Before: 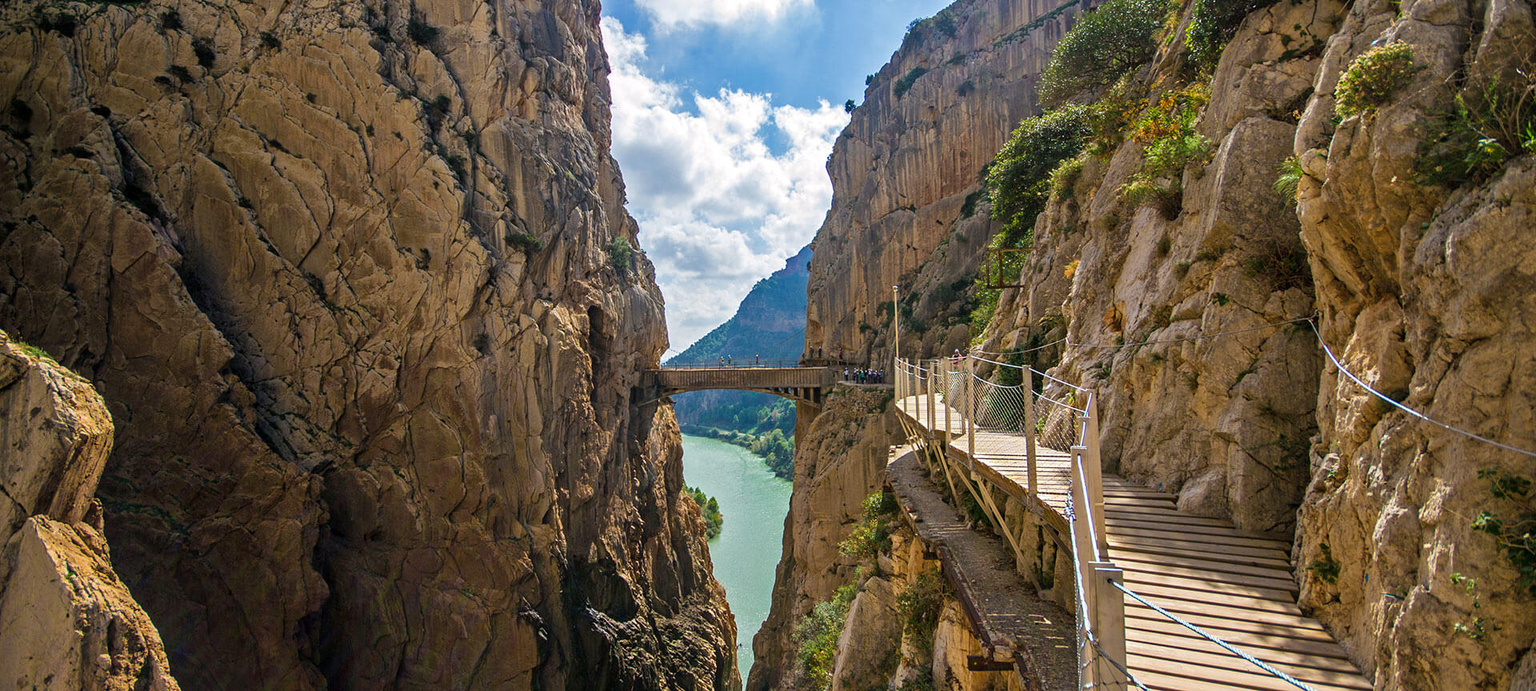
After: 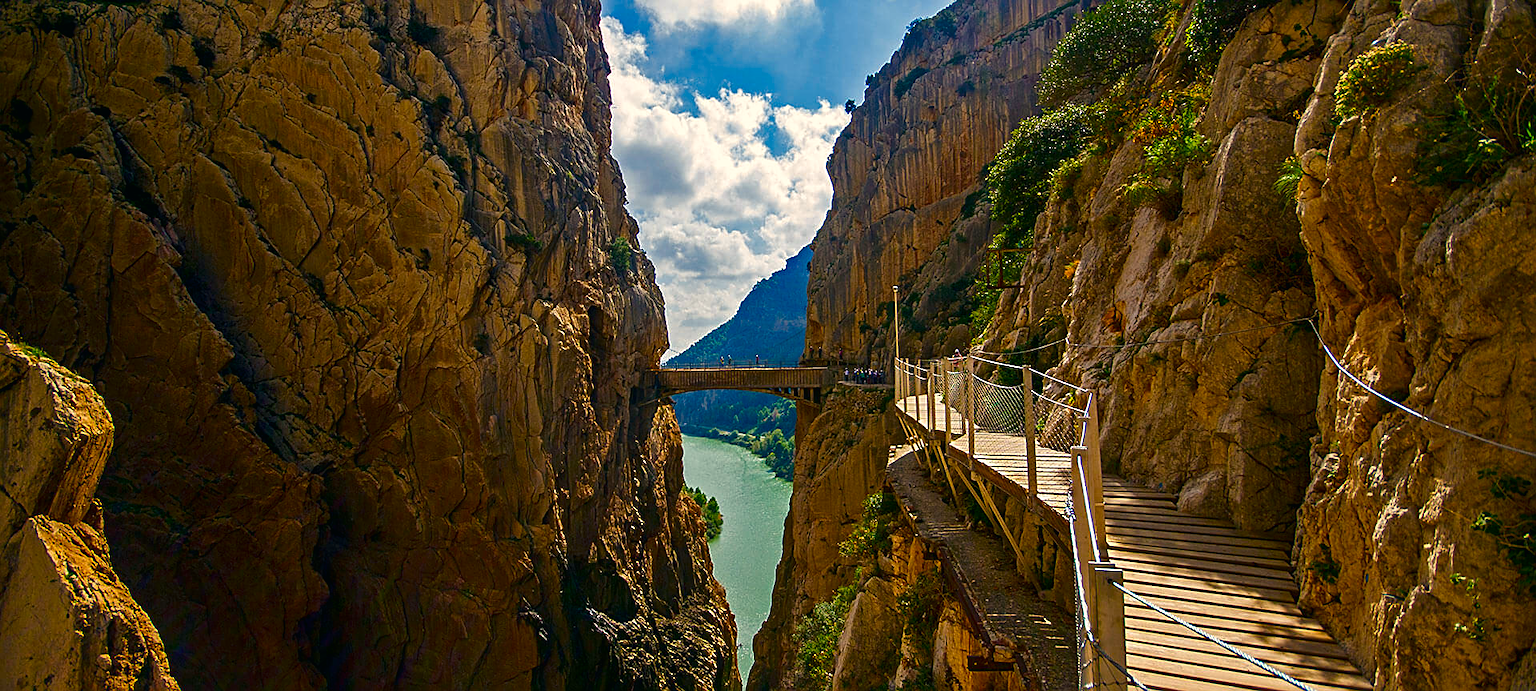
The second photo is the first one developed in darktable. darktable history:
exposure: black level correction 0.001, compensate highlight preservation false
sharpen: on, module defaults
color zones: curves: ch1 [(0, 0.523) (0.143, 0.545) (0.286, 0.52) (0.429, 0.506) (0.571, 0.503) (0.714, 0.503) (0.857, 0.508) (1, 0.523)]
color balance rgb: shadows lift › chroma 2%, shadows lift › hue 219.6°, power › hue 313.2°, highlights gain › chroma 3%, highlights gain › hue 75.6°, global offset › luminance 0.5%, perceptual saturation grading › global saturation 15.33%, perceptual saturation grading › highlights -19.33%, perceptual saturation grading › shadows 20%, global vibrance 20%
contrast brightness saturation: brightness -0.25, saturation 0.2
